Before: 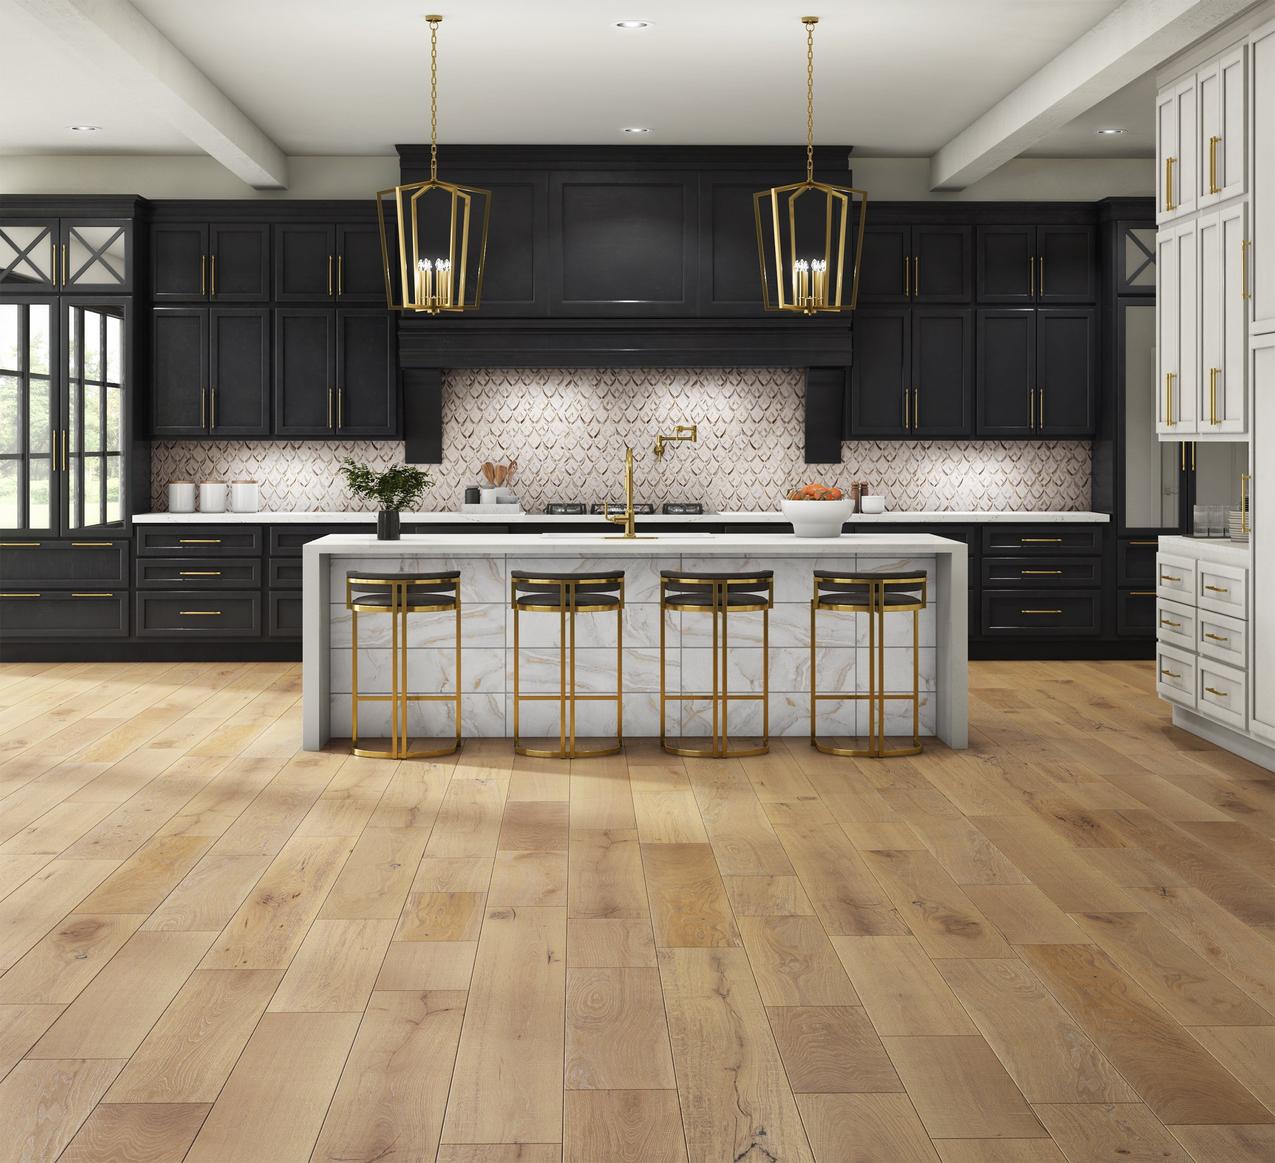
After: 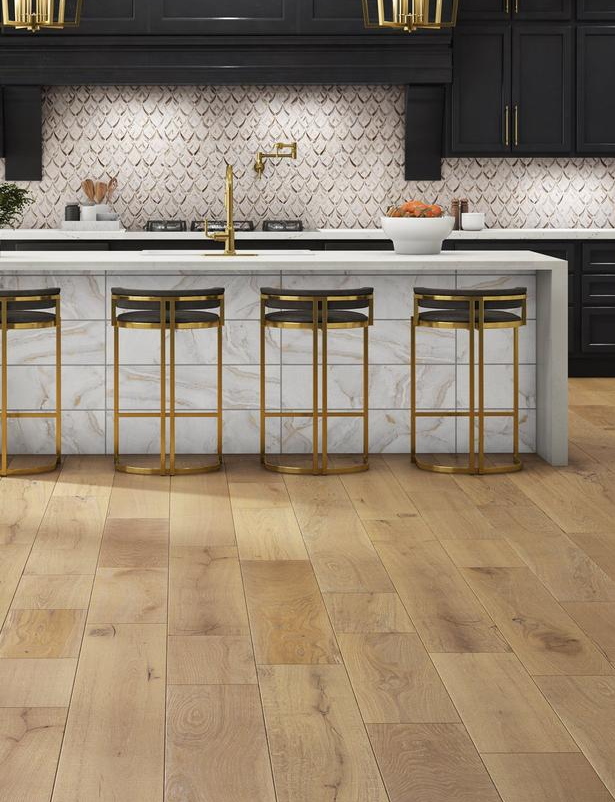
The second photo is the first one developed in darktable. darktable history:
crop: left 31.418%, top 24.417%, right 20.297%, bottom 6.6%
